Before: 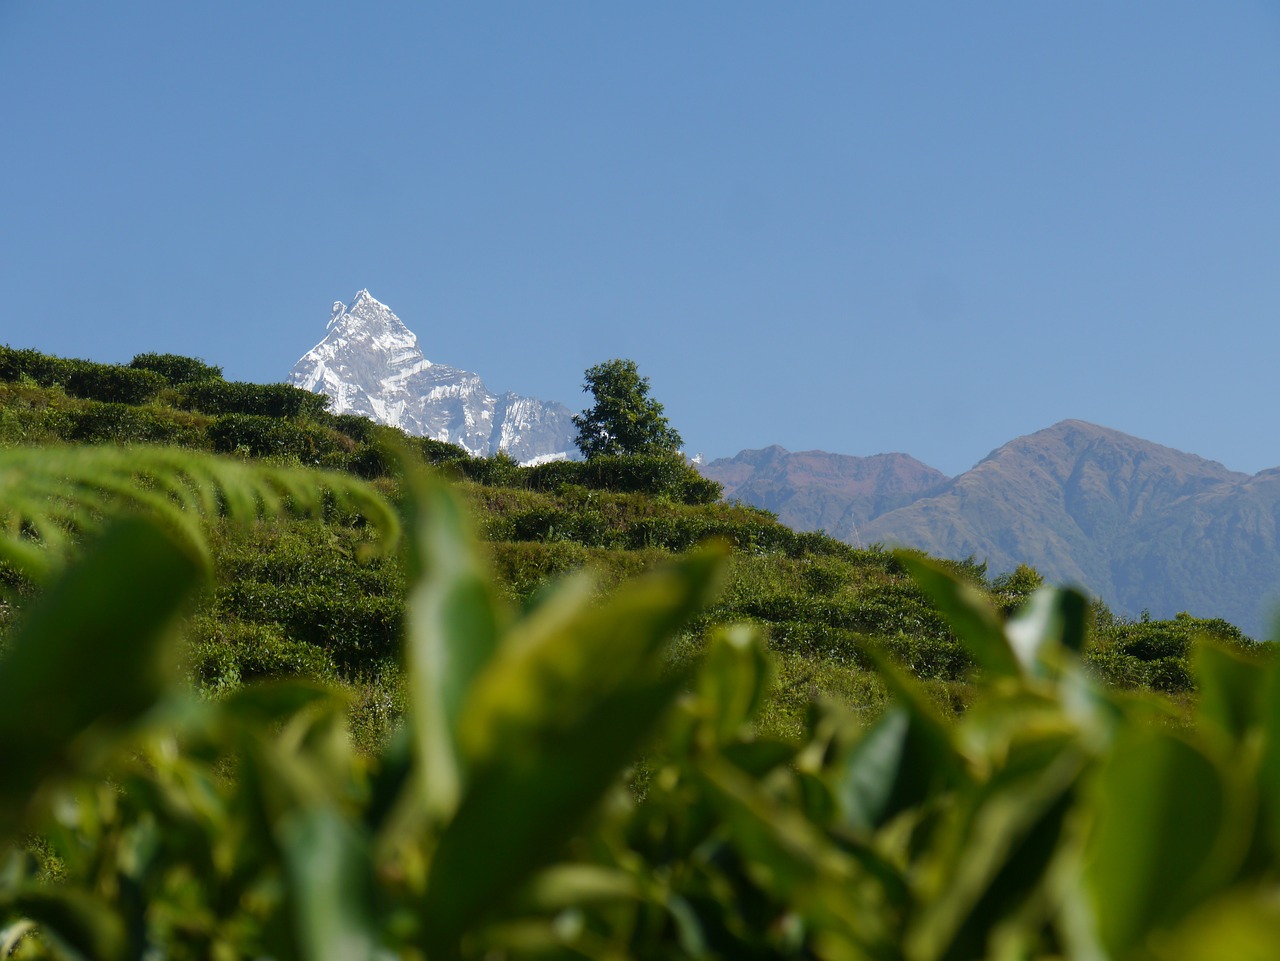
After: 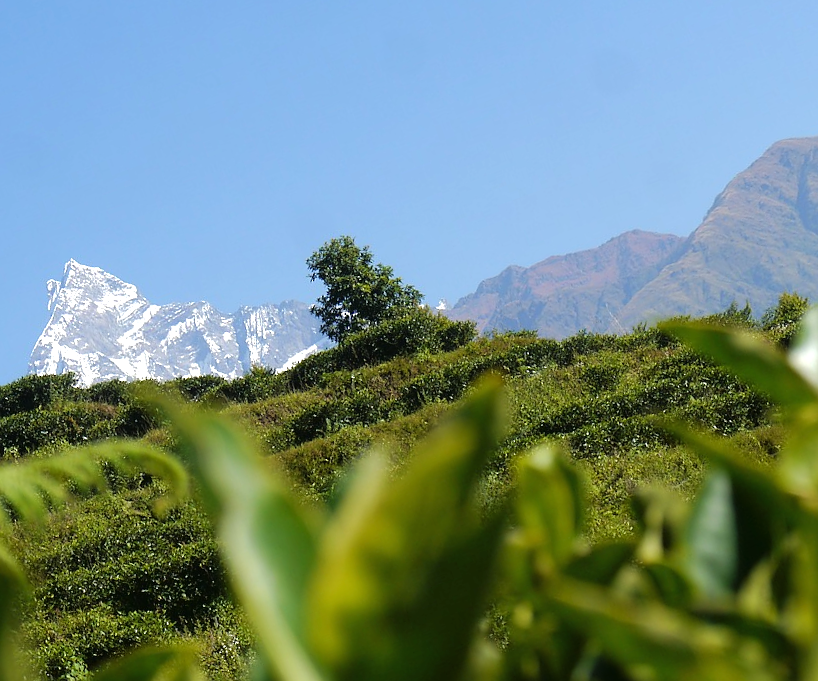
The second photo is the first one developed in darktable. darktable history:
exposure: black level correction 0, exposure 0.704 EV, compensate highlight preservation false
crop and rotate: angle 19.95°, left 6.995%, right 3.884%, bottom 1.122%
sharpen: radius 0.971, amount 0.614
tone curve: curves: ch0 [(0, 0) (0.003, 0.018) (0.011, 0.019) (0.025, 0.02) (0.044, 0.024) (0.069, 0.034) (0.1, 0.049) (0.136, 0.082) (0.177, 0.136) (0.224, 0.196) (0.277, 0.263) (0.335, 0.329) (0.399, 0.401) (0.468, 0.473) (0.543, 0.546) (0.623, 0.625) (0.709, 0.698) (0.801, 0.779) (0.898, 0.867) (1, 1)], color space Lab, linked channels, preserve colors none
